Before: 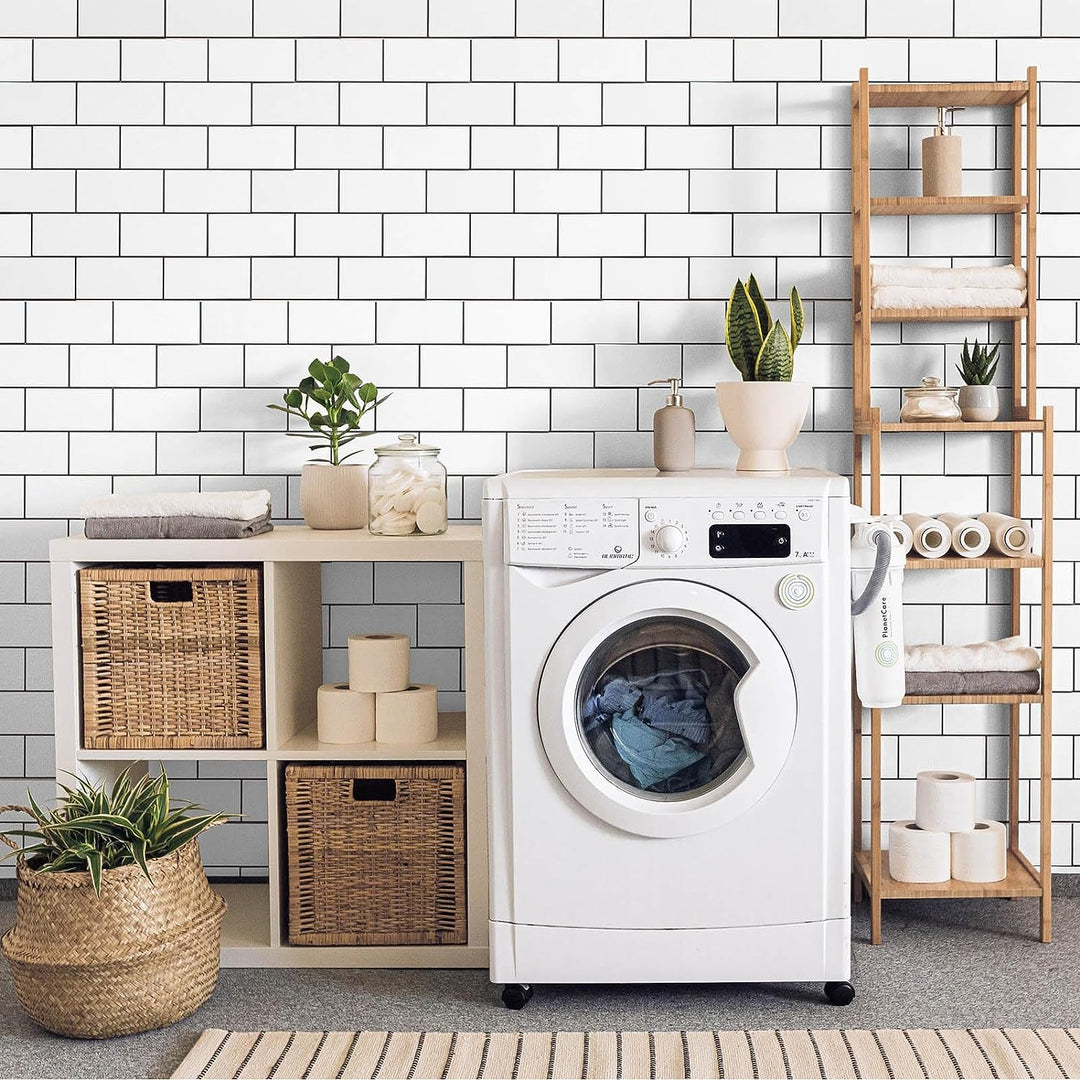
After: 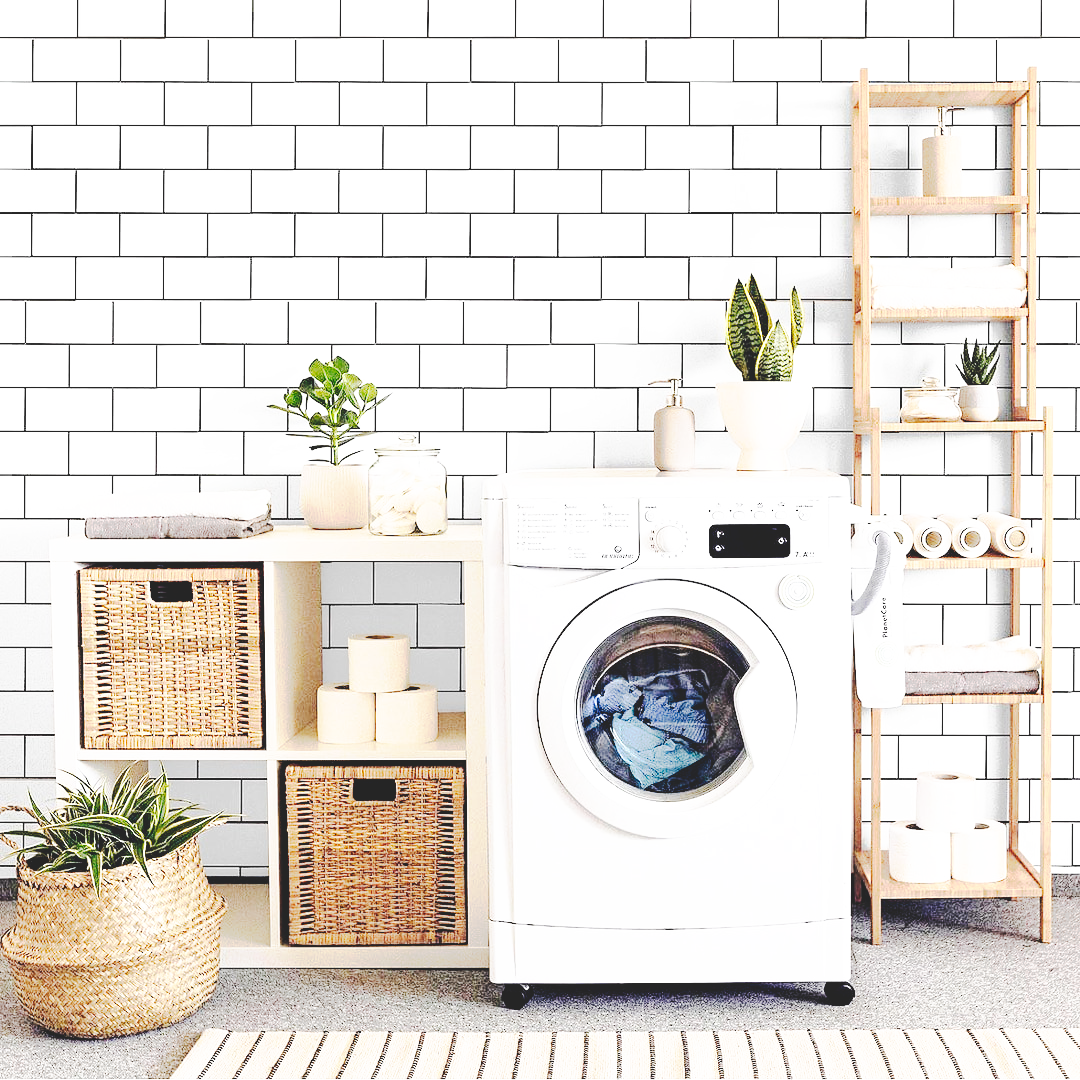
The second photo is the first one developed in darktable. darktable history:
base curve: curves: ch0 [(0, 0) (0.007, 0.004) (0.027, 0.03) (0.046, 0.07) (0.207, 0.54) (0.442, 0.872) (0.673, 0.972) (1, 1)], preserve colors none
sharpen: radius 5.361, amount 0.313, threshold 26.783
exposure: black level correction 0.005, exposure 0.28 EV, compensate exposure bias true, compensate highlight preservation false
tone curve: curves: ch0 [(0, 0) (0.003, 0.145) (0.011, 0.148) (0.025, 0.15) (0.044, 0.159) (0.069, 0.16) (0.1, 0.164) (0.136, 0.182) (0.177, 0.213) (0.224, 0.247) (0.277, 0.298) (0.335, 0.37) (0.399, 0.456) (0.468, 0.552) (0.543, 0.641) (0.623, 0.713) (0.709, 0.768) (0.801, 0.825) (0.898, 0.868) (1, 1)], preserve colors none
